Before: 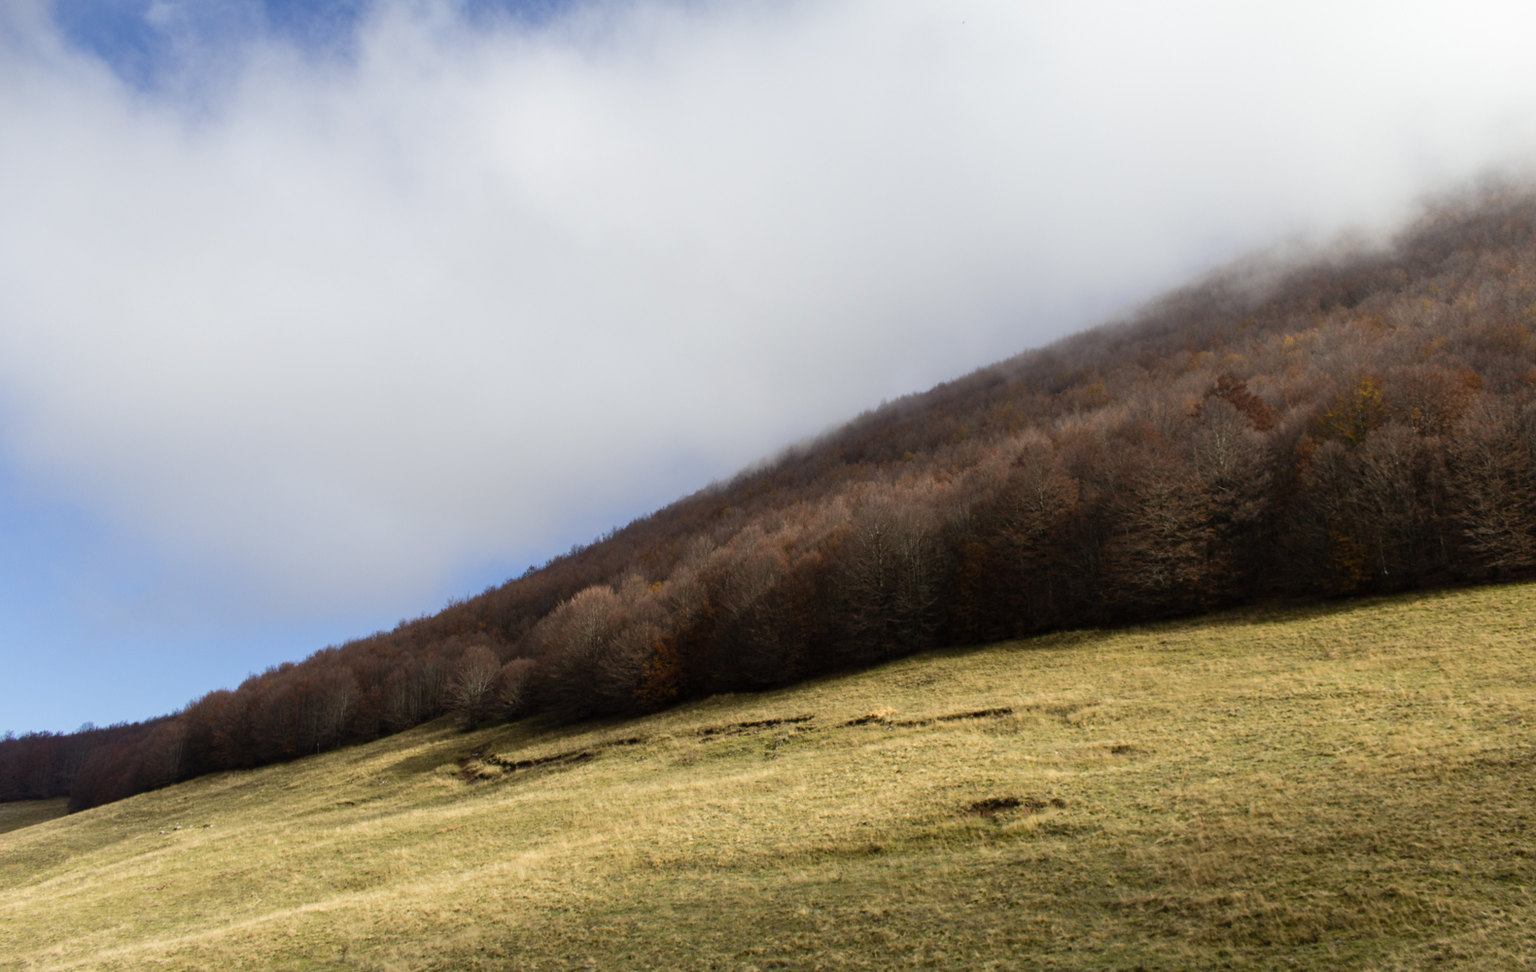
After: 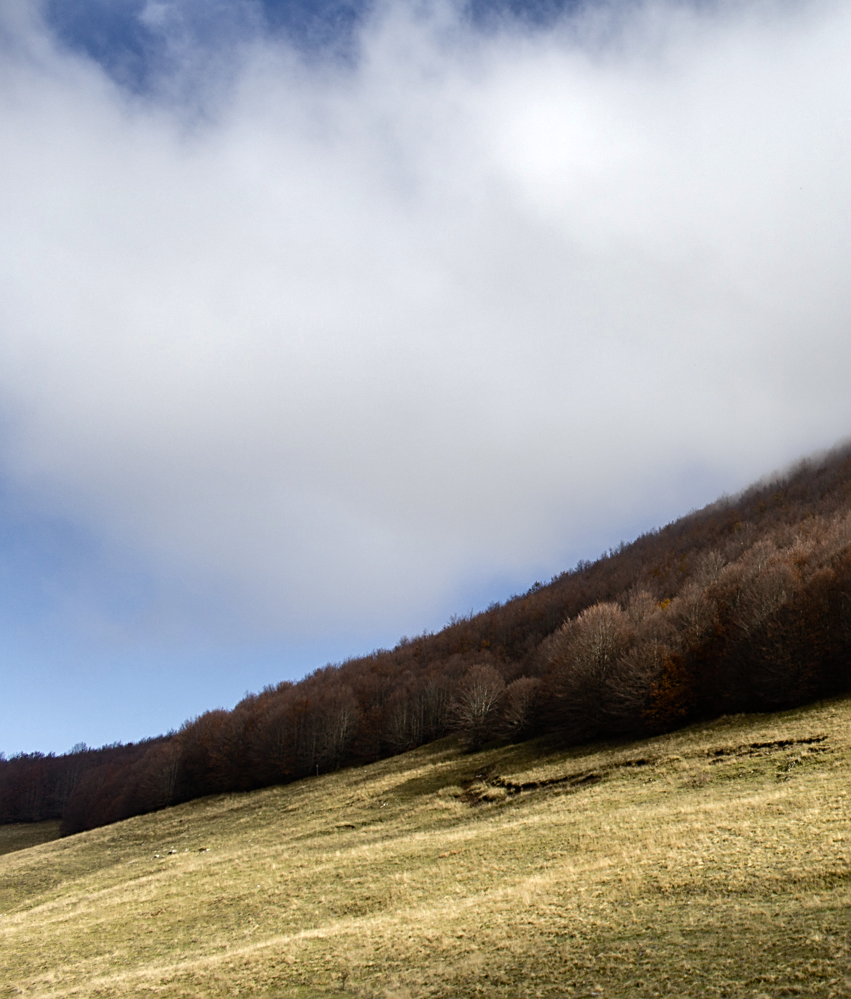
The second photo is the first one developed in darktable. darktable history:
crop: left 0.674%, right 45.414%, bottom 0.089%
sharpen: on, module defaults
color balance rgb: shadows lift › luminance -10.259%, linear chroma grading › shadows -1.543%, linear chroma grading › highlights -14.279%, linear chroma grading › global chroma -9.457%, linear chroma grading › mid-tones -10.282%, perceptual saturation grading › global saturation 19.674%, global vibrance 6.53%, contrast 12.999%, saturation formula JzAzBz (2021)
shadows and highlights: shadows 22.89, highlights -49.21, soften with gaussian
